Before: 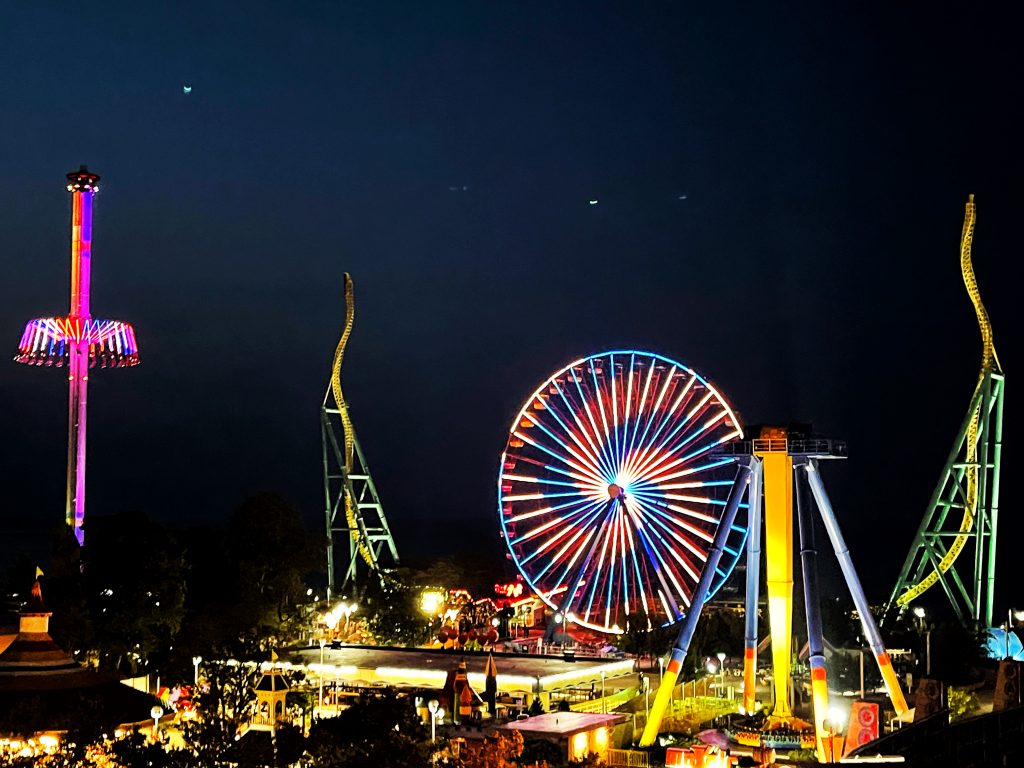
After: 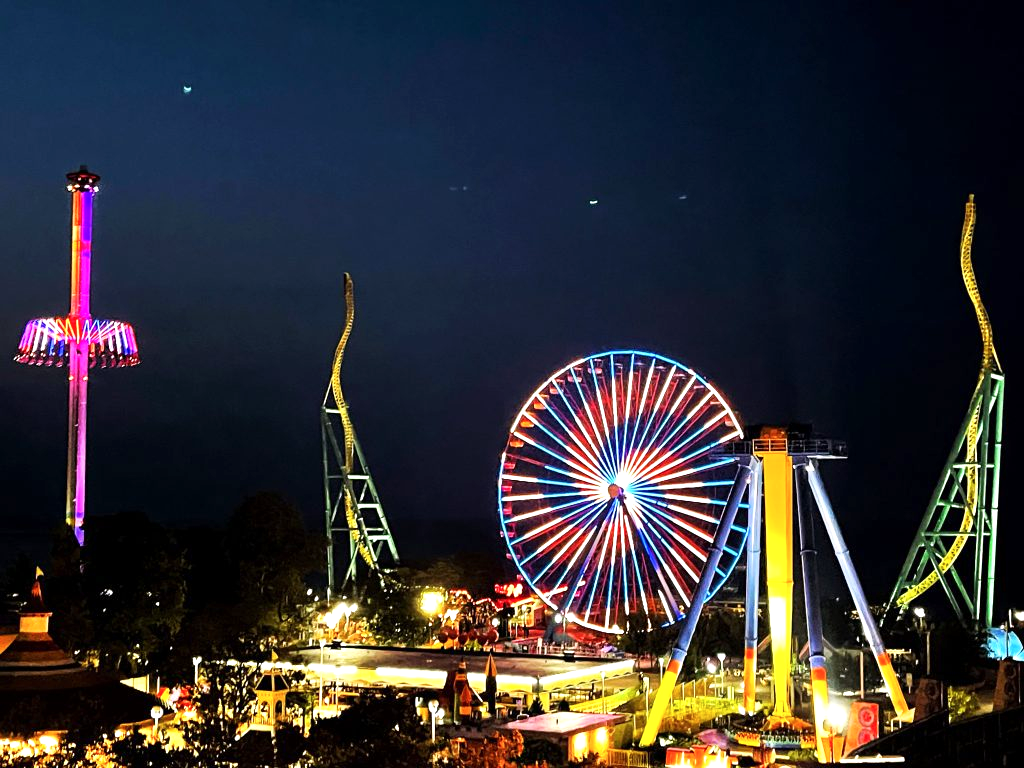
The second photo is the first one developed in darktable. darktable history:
exposure: exposure 0.426 EV, compensate highlight preservation false
tone equalizer: on, module defaults
color calibration: illuminant custom, x 0.348, y 0.366, temperature 4940.58 K
